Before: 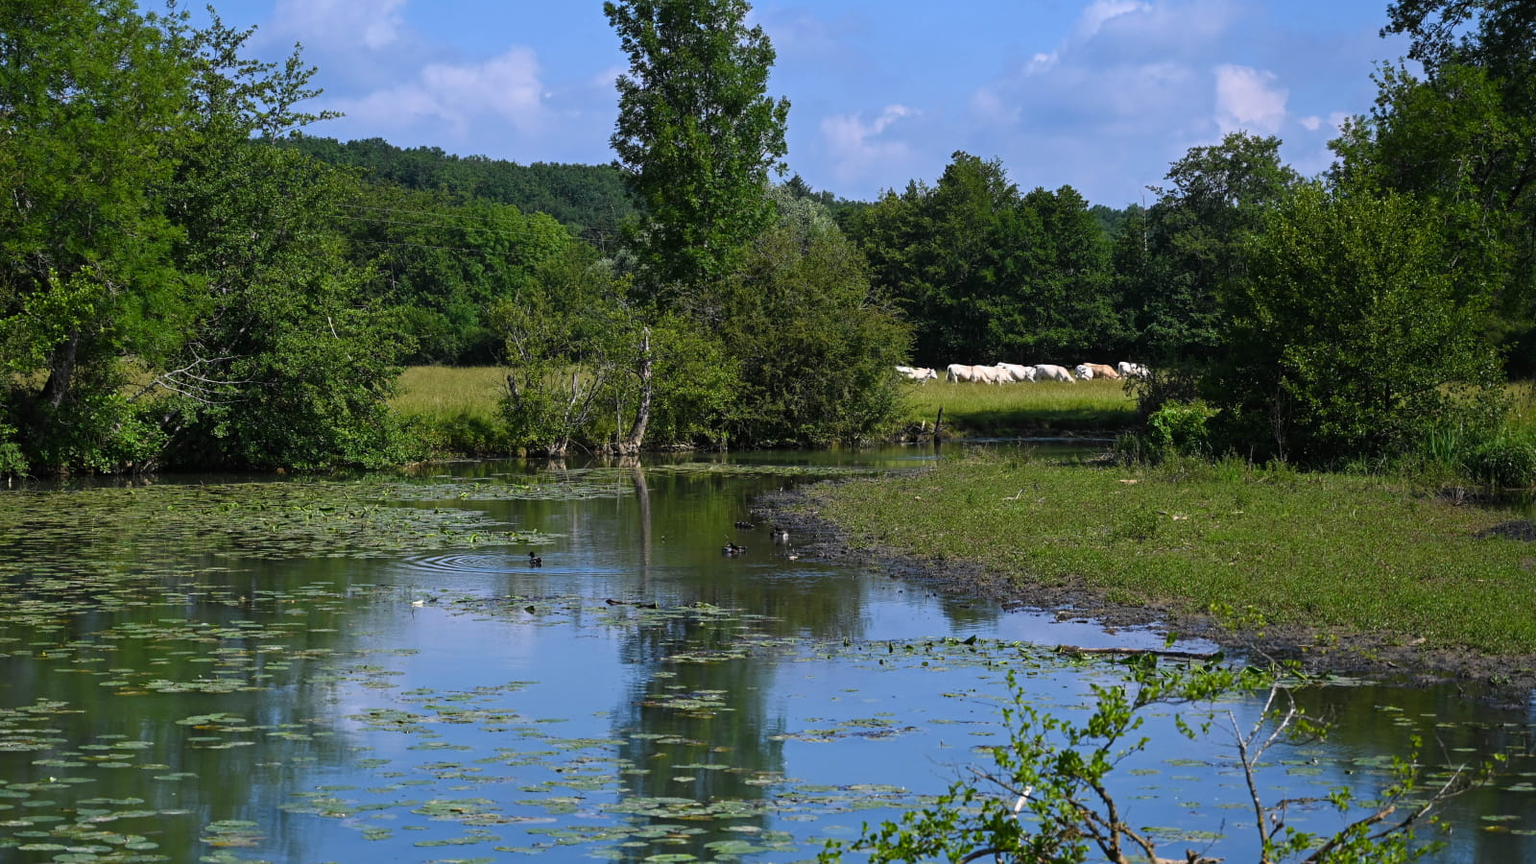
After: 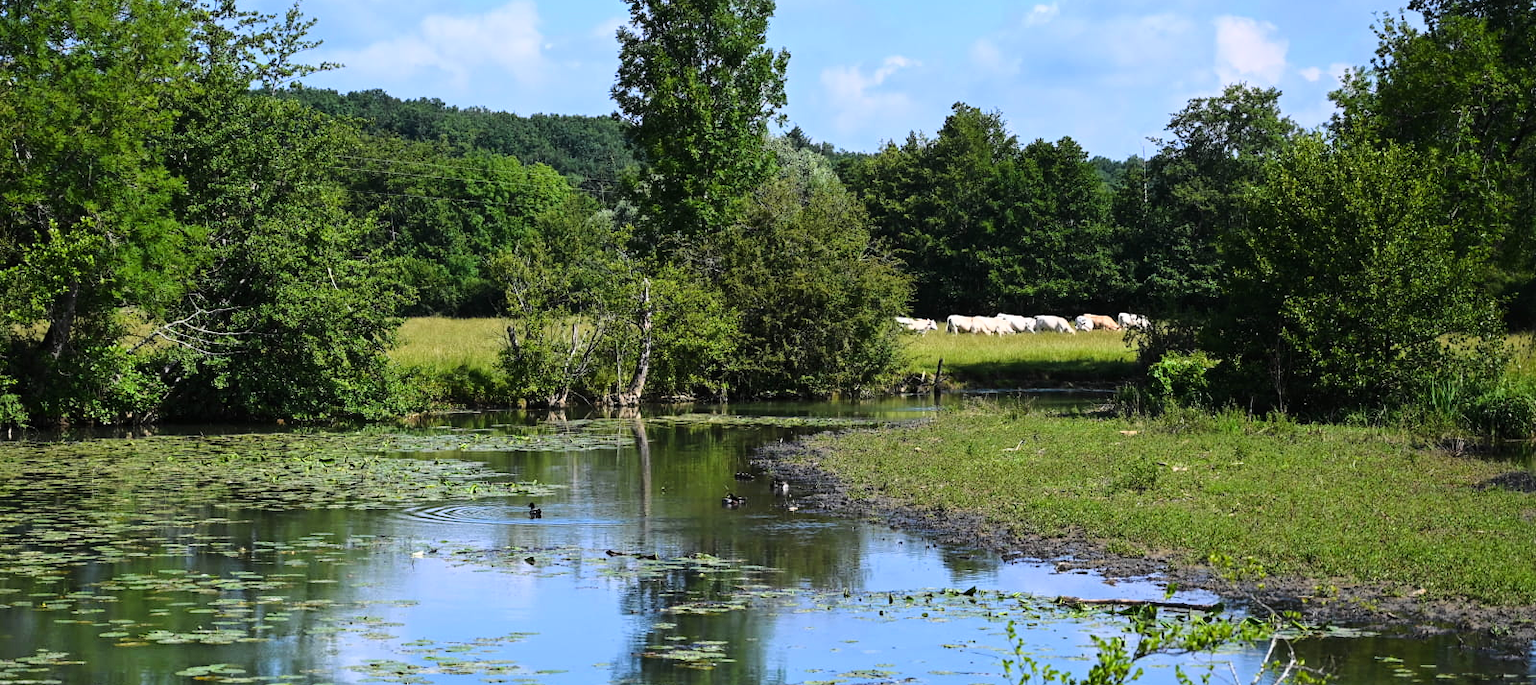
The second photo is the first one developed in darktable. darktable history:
base curve: curves: ch0 [(0, 0) (0.028, 0.03) (0.121, 0.232) (0.46, 0.748) (0.859, 0.968) (1, 1)]
crop and rotate: top 5.667%, bottom 14.937%
